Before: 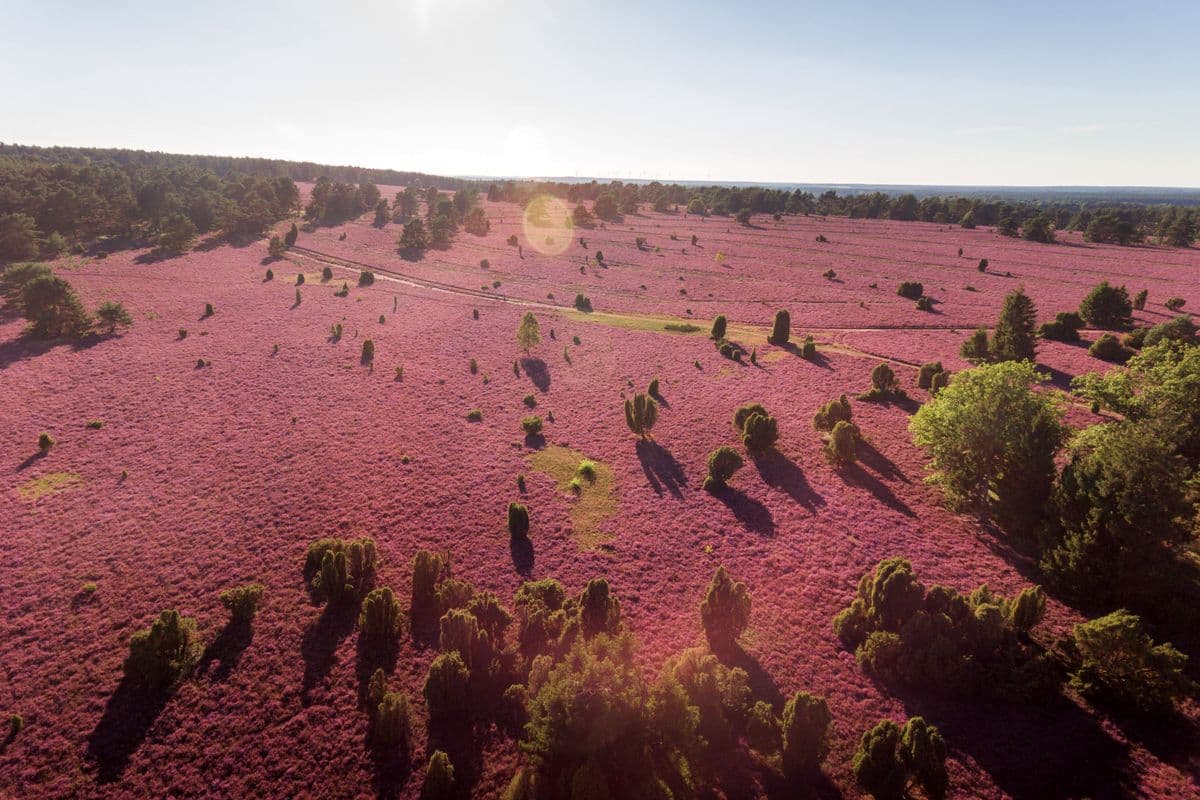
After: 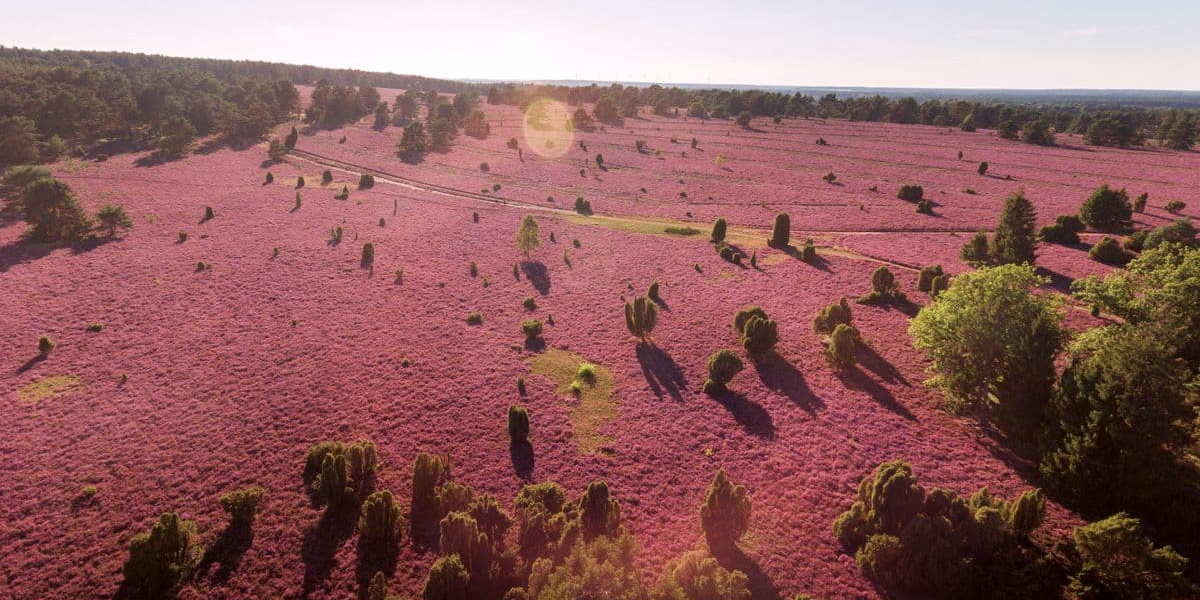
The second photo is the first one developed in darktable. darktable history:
color correction: highlights a* 3.16, highlights b* -1.35, shadows a* -0.059, shadows b* 2.3, saturation 0.984
crop and rotate: top 12.361%, bottom 12.55%
